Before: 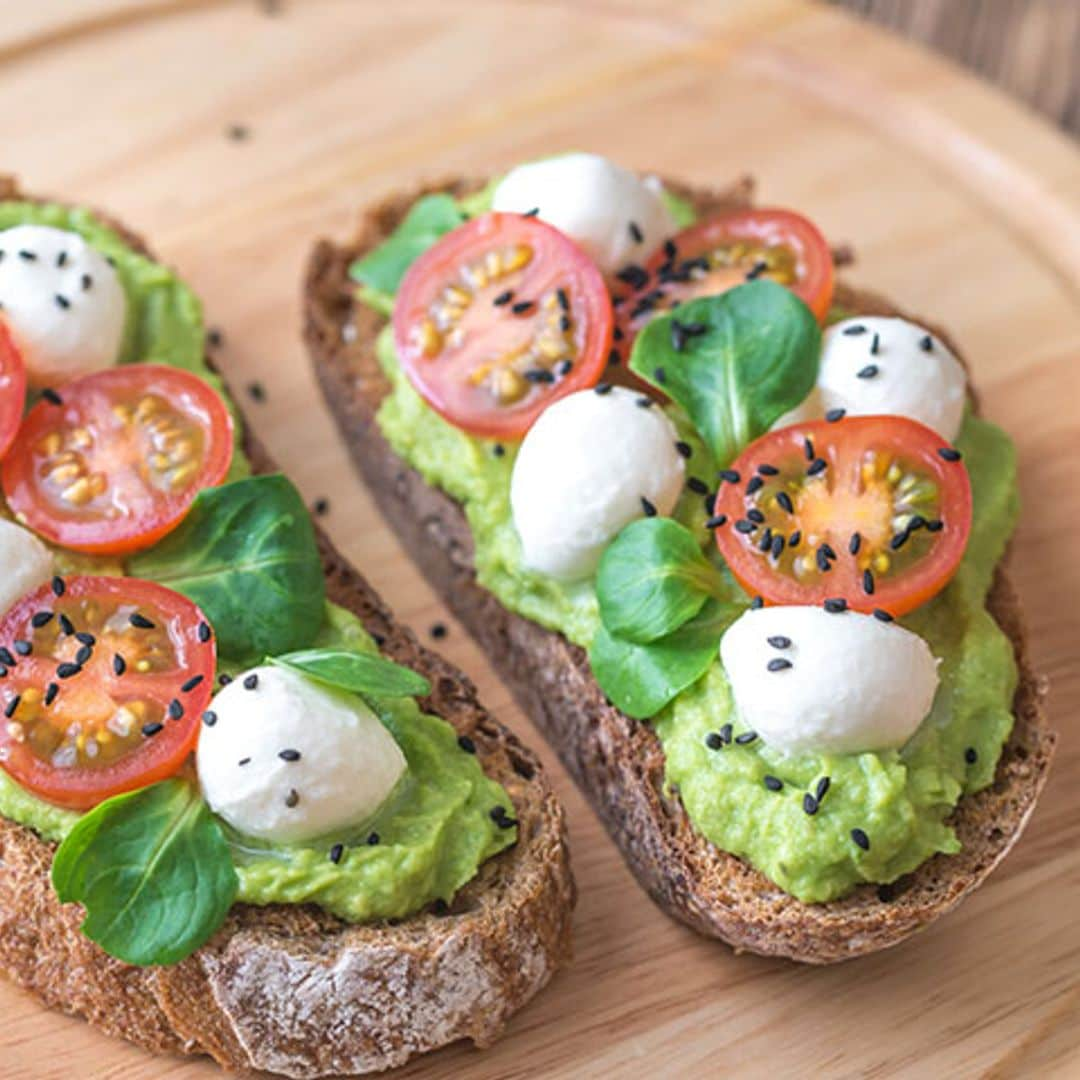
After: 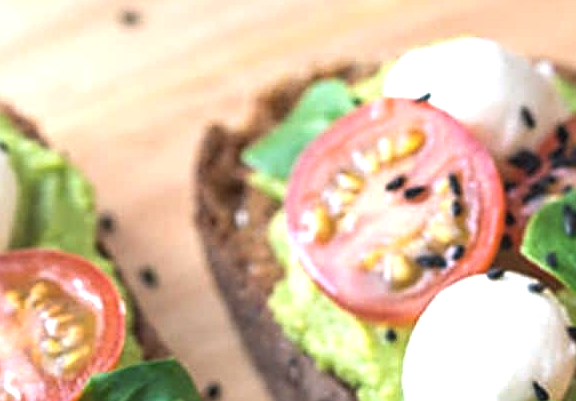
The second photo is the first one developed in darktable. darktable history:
contrast brightness saturation: saturation -0.048
sharpen: on, module defaults
crop: left 10.044%, top 10.718%, right 36.579%, bottom 52.086%
color balance rgb: power › hue 209.53°, perceptual saturation grading › global saturation -1.469%, perceptual brilliance grading › highlights 15.901%, perceptual brilliance grading › shadows -14.242%
